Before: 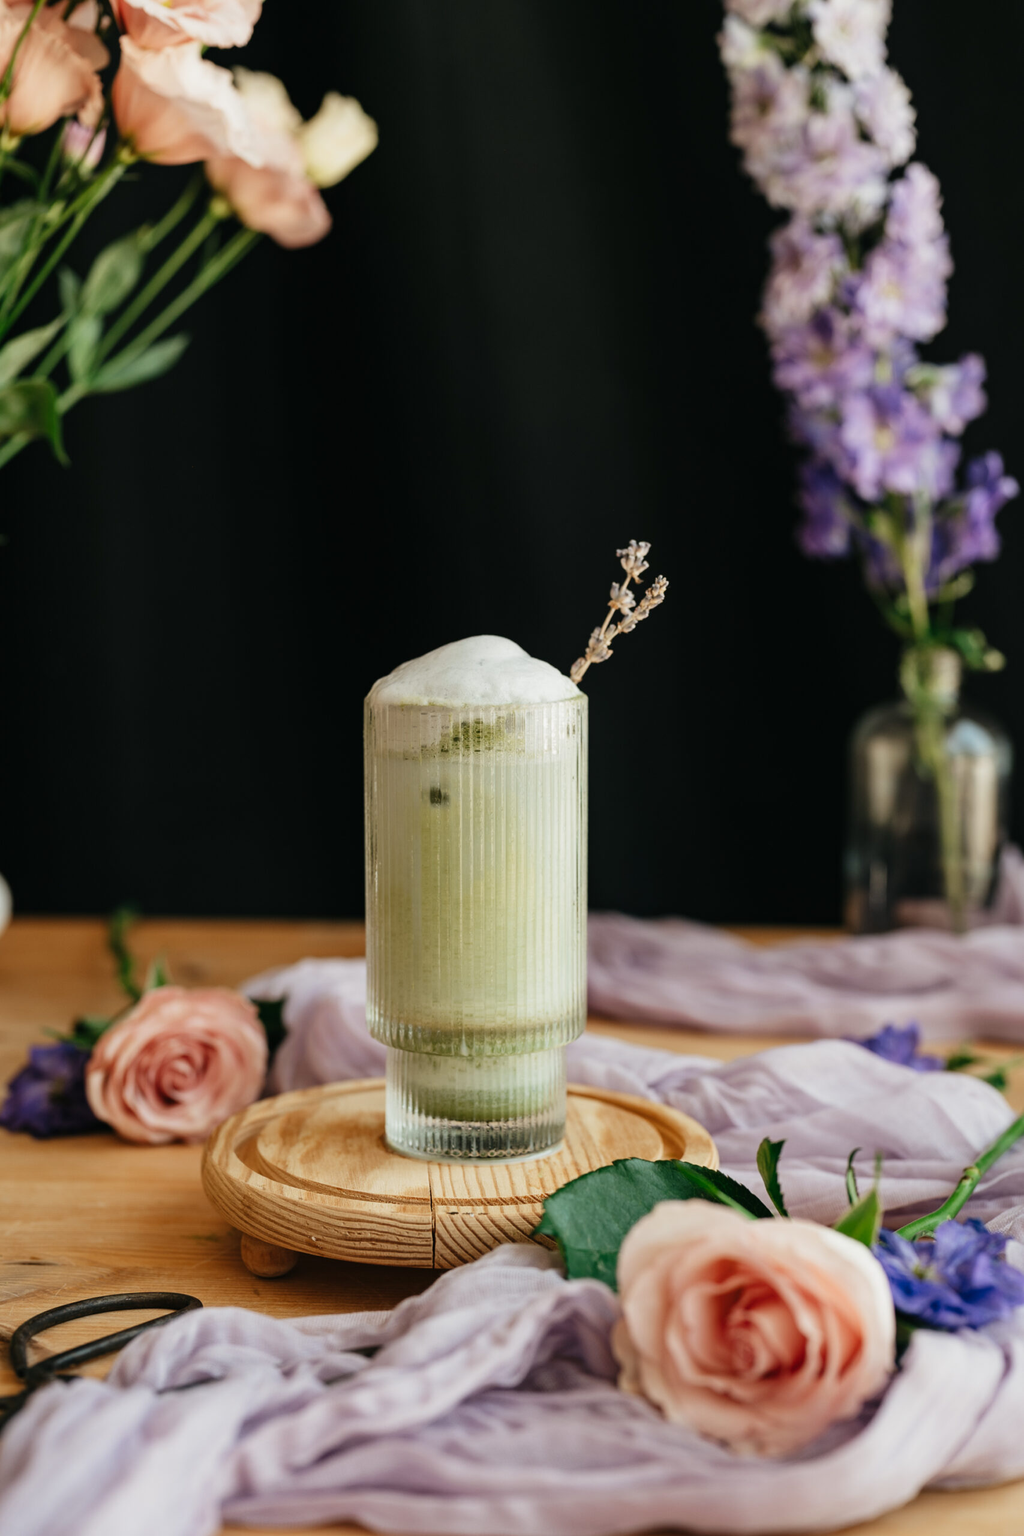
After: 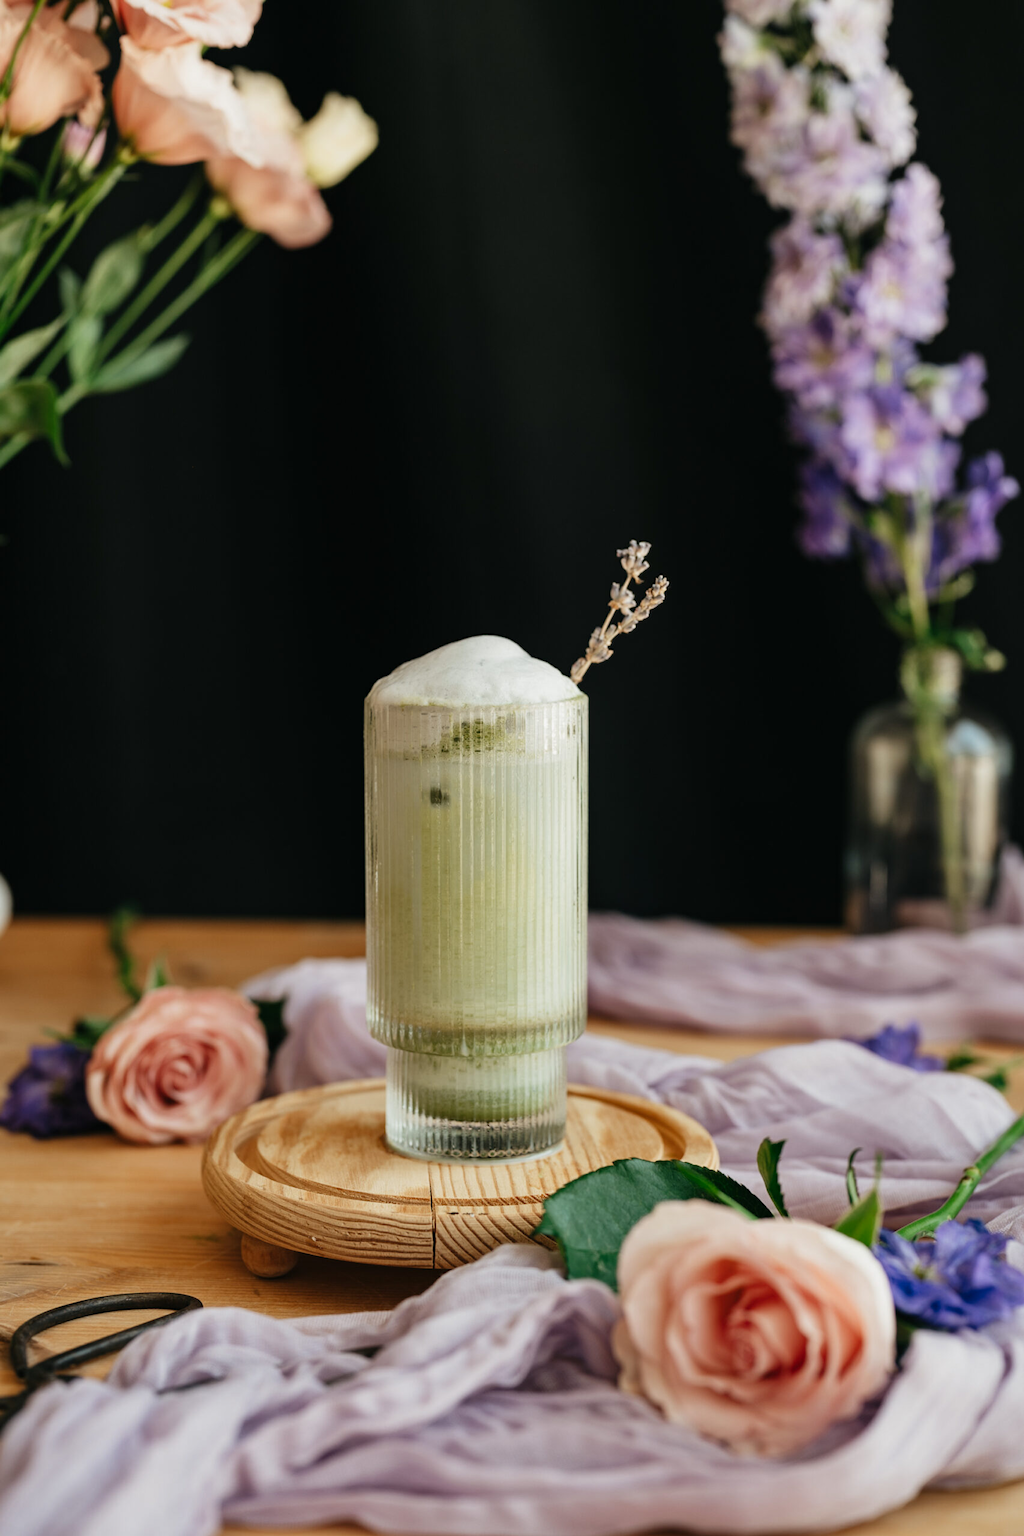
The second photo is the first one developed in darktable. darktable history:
shadows and highlights: shadows 5.85, soften with gaussian
